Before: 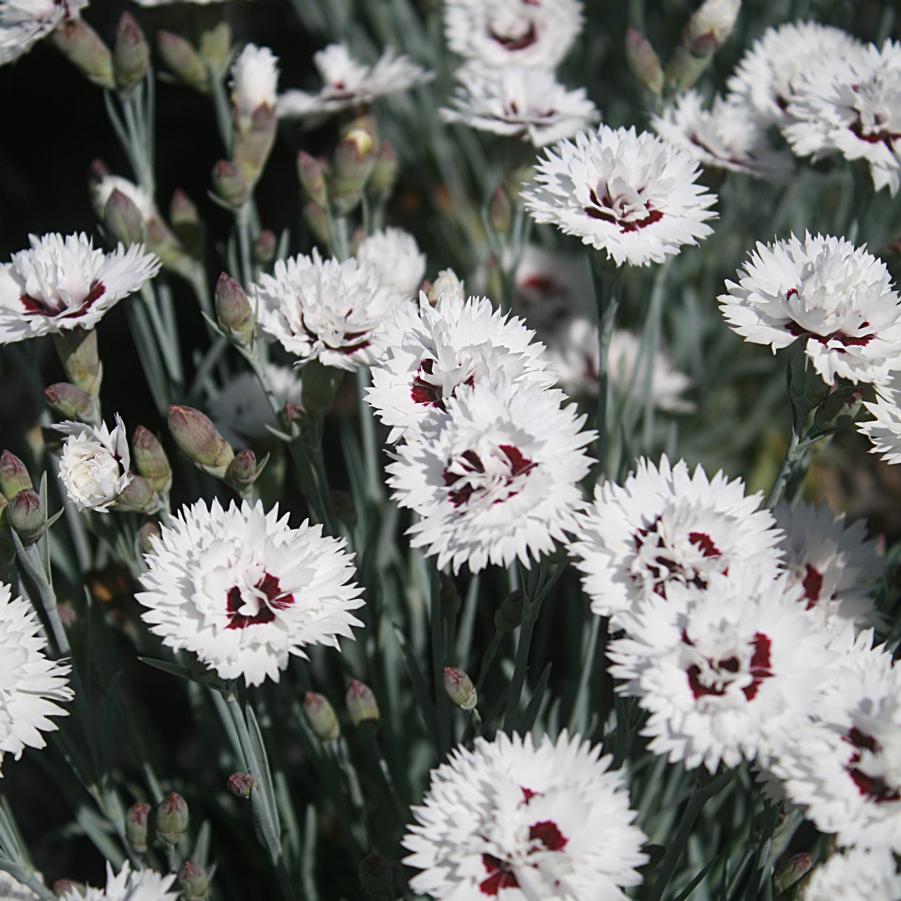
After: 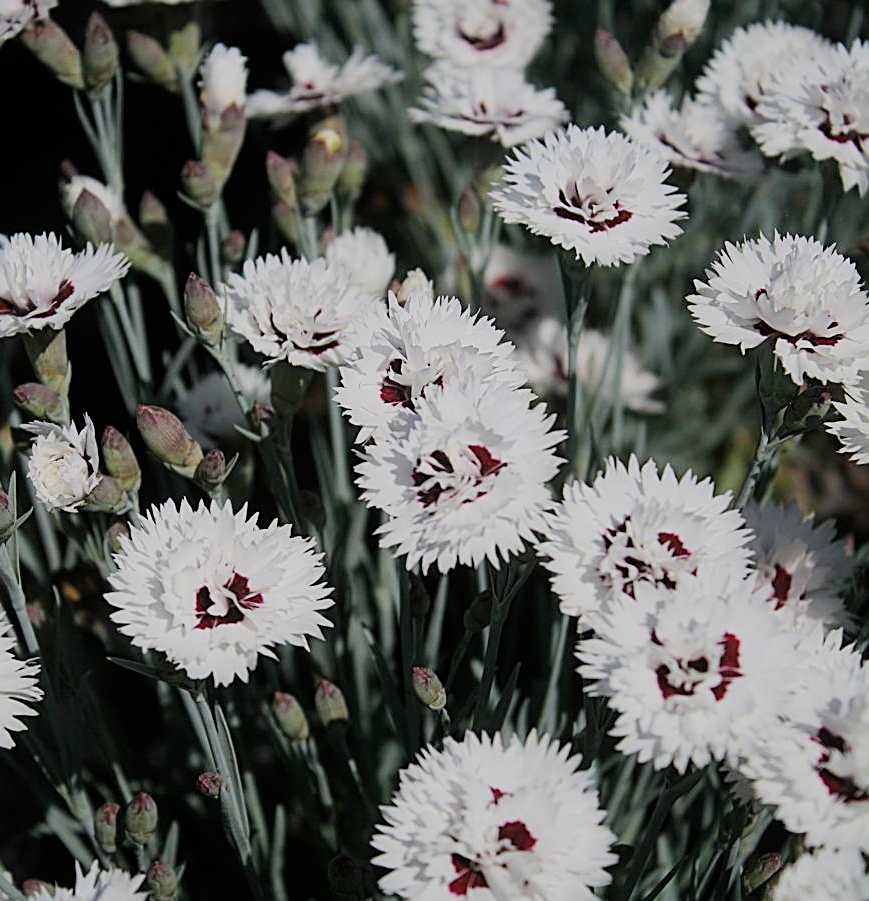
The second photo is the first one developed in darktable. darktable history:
sharpen: on, module defaults
crop and rotate: left 3.536%
filmic rgb: black relative exposure -7.65 EV, white relative exposure 4.56 EV, hardness 3.61, color science v6 (2022)
